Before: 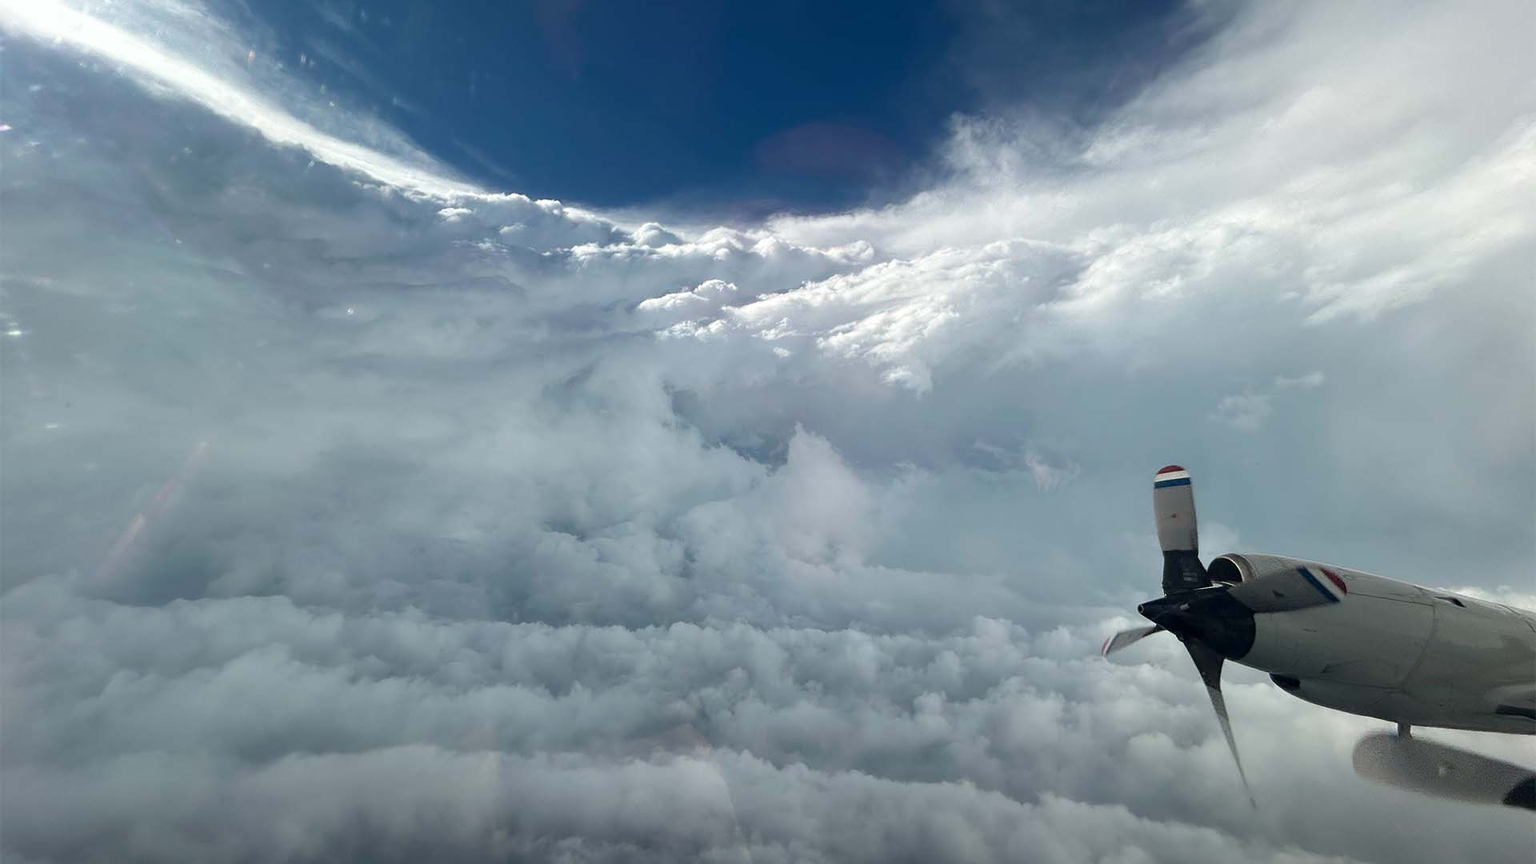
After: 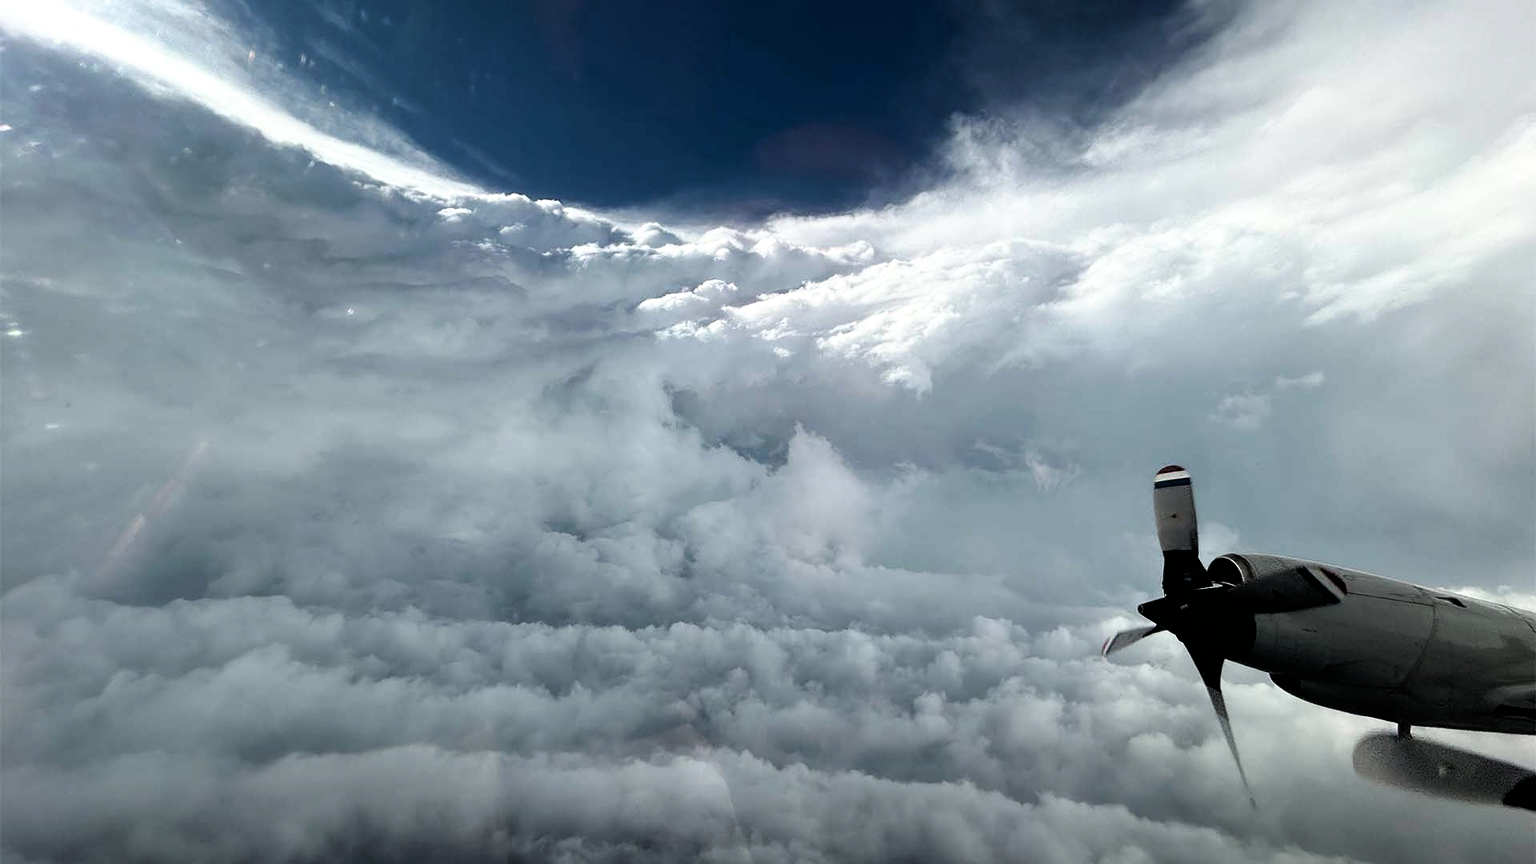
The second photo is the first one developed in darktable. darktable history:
exposure: exposure -0.21 EV
filmic rgb: black relative exposure -3.63 EV, white relative exposure 2.16 EV, hardness 3.62
